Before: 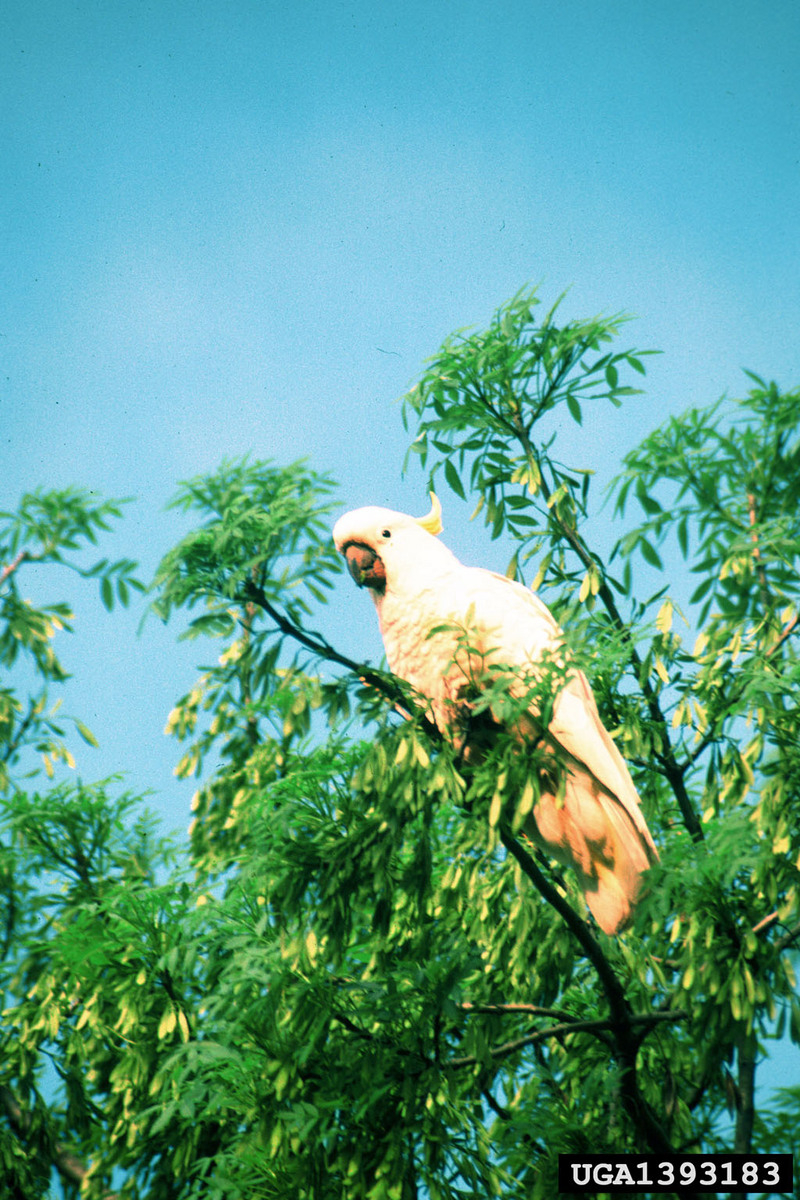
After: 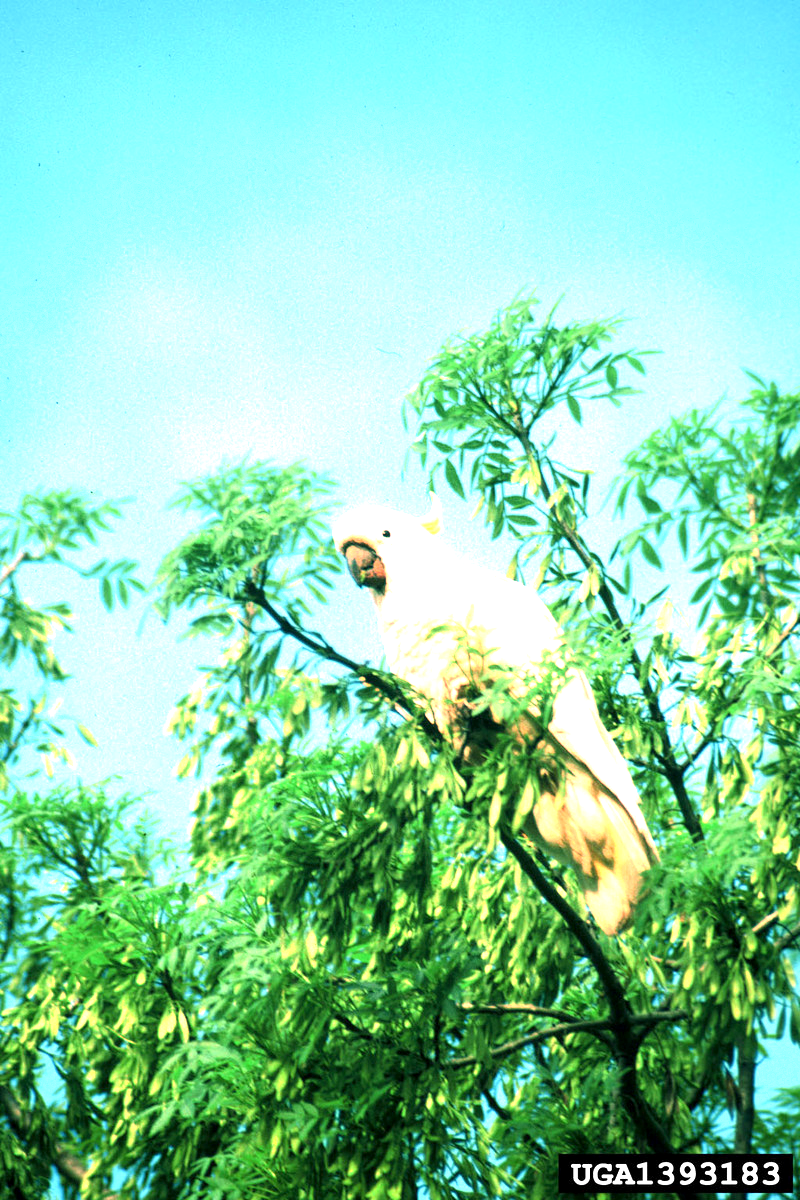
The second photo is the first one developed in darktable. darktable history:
shadows and highlights: shadows -30, highlights 30
exposure: black level correction 0, exposure 1.1 EV, compensate highlight preservation false
local contrast: highlights 100%, shadows 100%, detail 120%, midtone range 0.2
